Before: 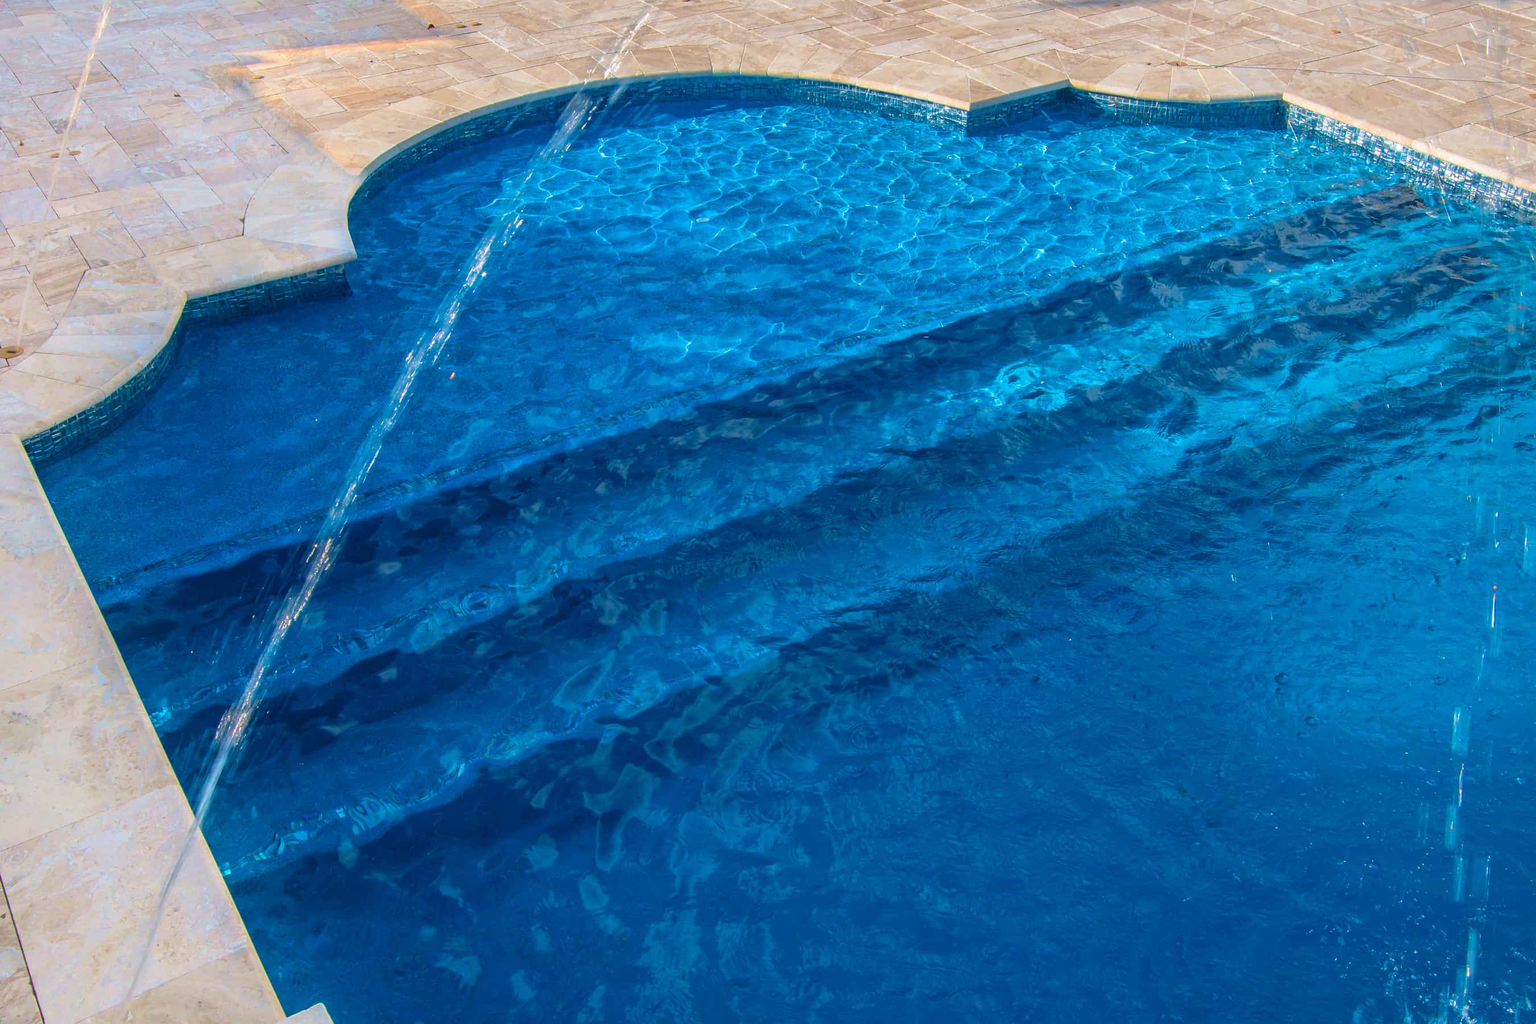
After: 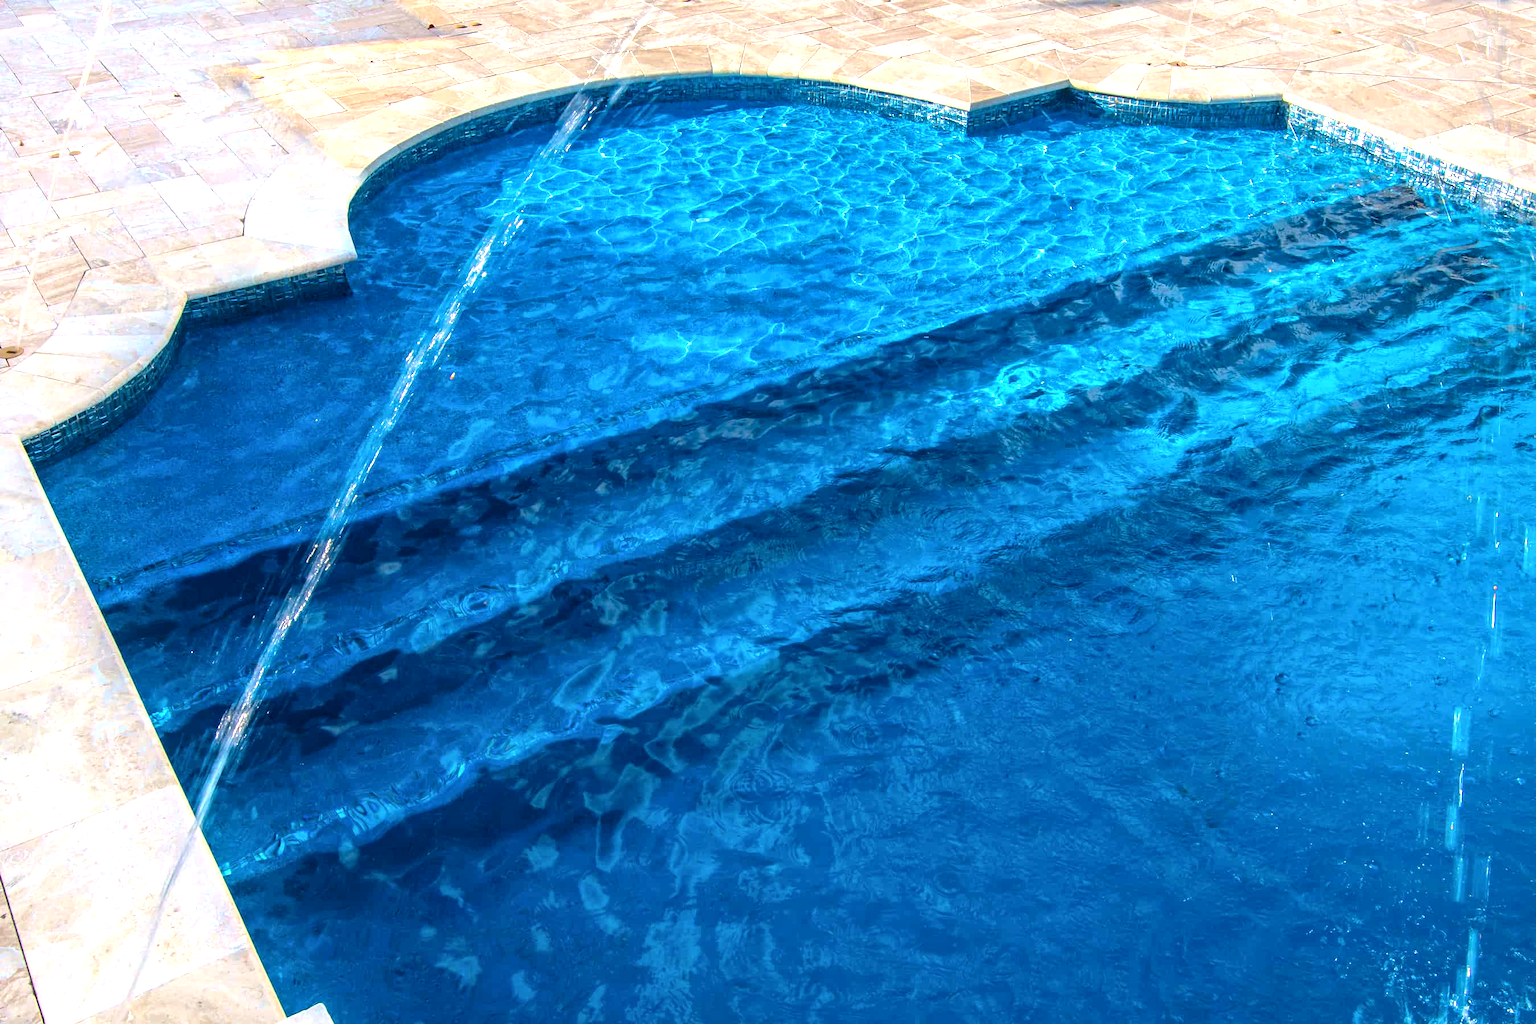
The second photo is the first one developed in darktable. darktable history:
tone equalizer: -8 EV -0.75 EV, -7 EV -0.7 EV, -6 EV -0.6 EV, -5 EV -0.4 EV, -3 EV 0.4 EV, -2 EV 0.6 EV, -1 EV 0.7 EV, +0 EV 0.75 EV, edges refinement/feathering 500, mask exposure compensation -1.57 EV, preserve details no
exposure: exposure 0.2 EV, compensate highlight preservation false
white balance: emerald 1
local contrast: highlights 100%, shadows 100%, detail 120%, midtone range 0.2
